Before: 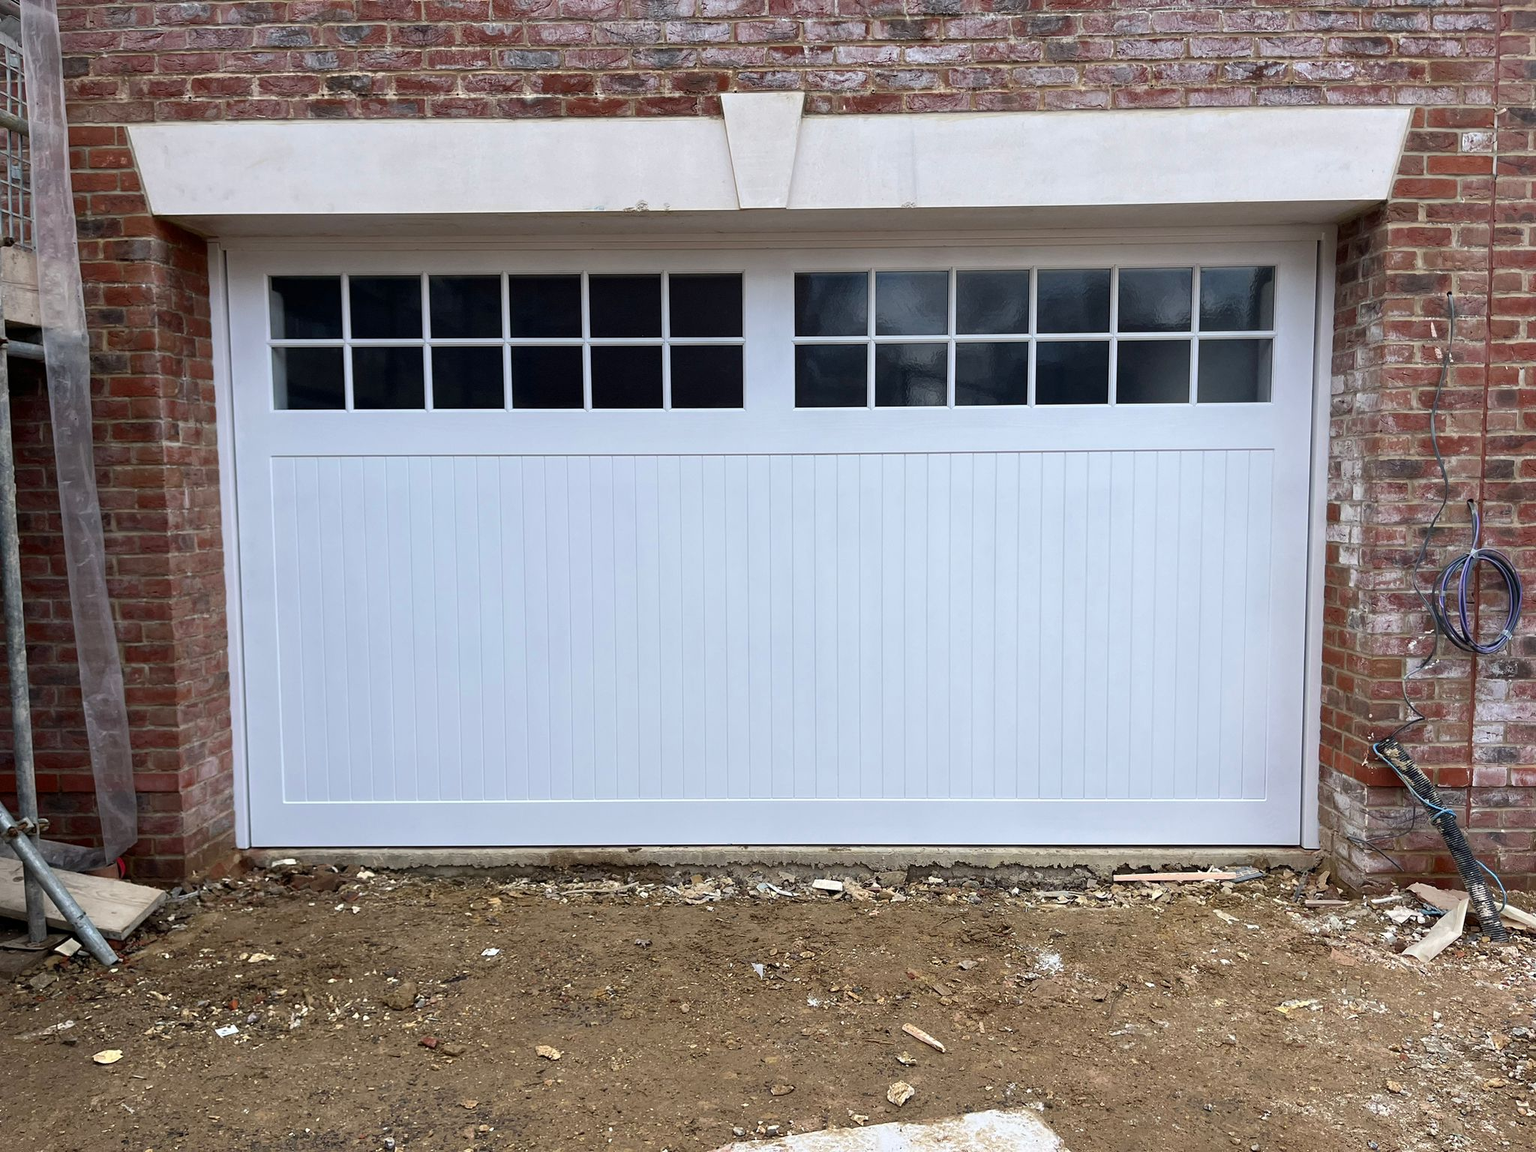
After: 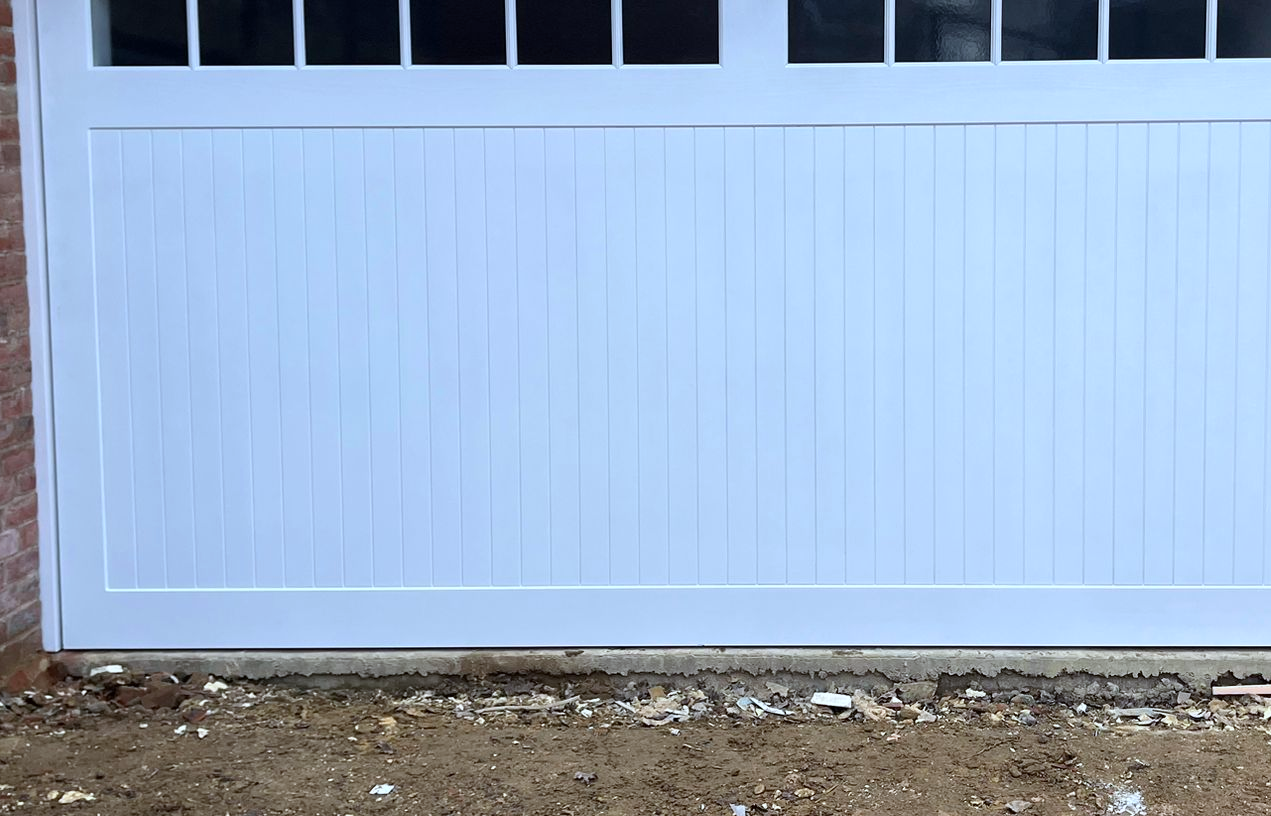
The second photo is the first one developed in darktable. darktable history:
crop: left 13.312%, top 31.28%, right 24.627%, bottom 15.582%
color calibration: illuminant custom, x 0.368, y 0.373, temperature 4330.32 K
